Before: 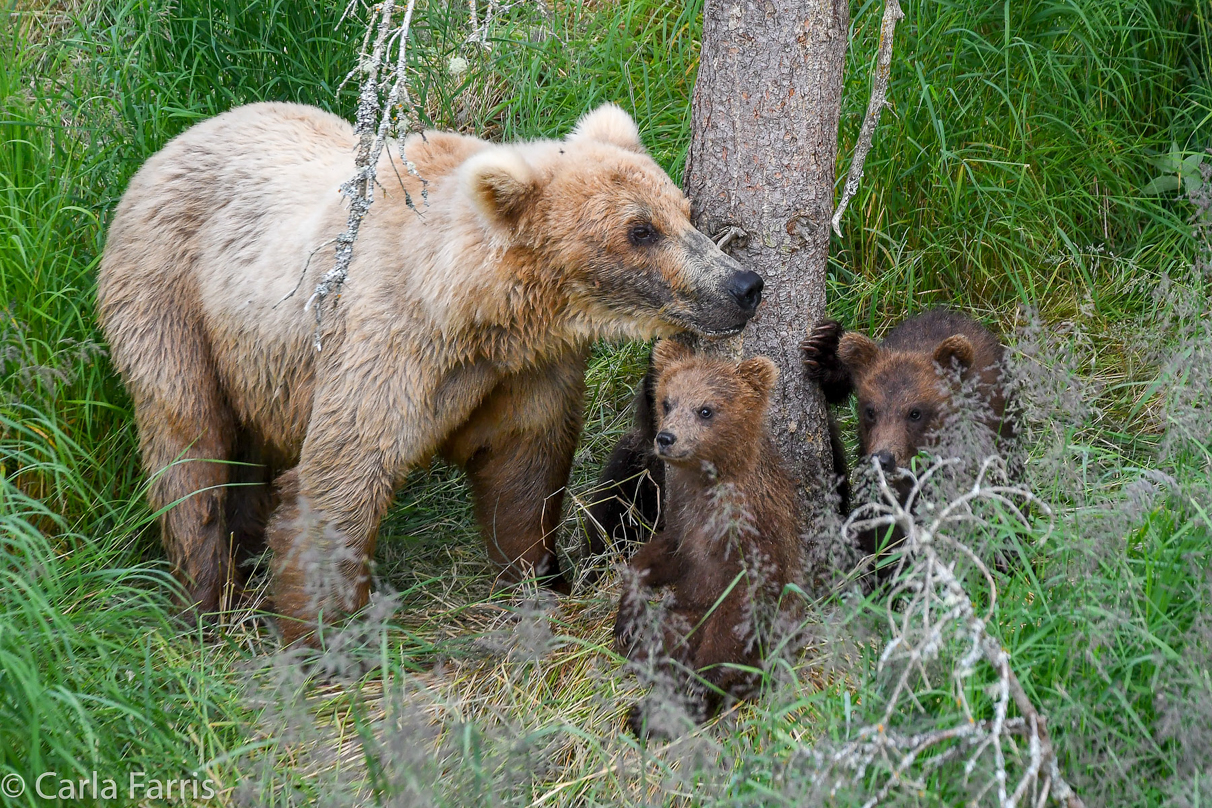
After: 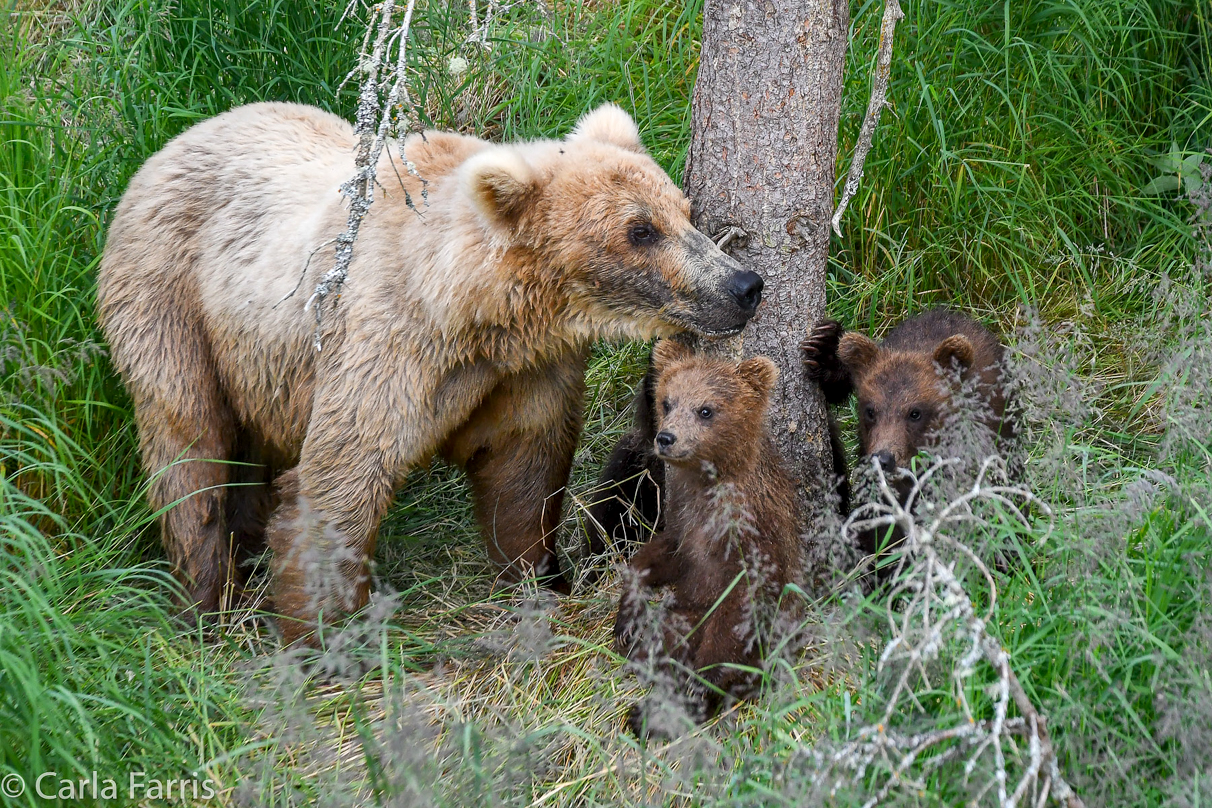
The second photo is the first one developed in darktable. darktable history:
local contrast: mode bilateral grid, contrast 20, coarseness 51, detail 120%, midtone range 0.2
